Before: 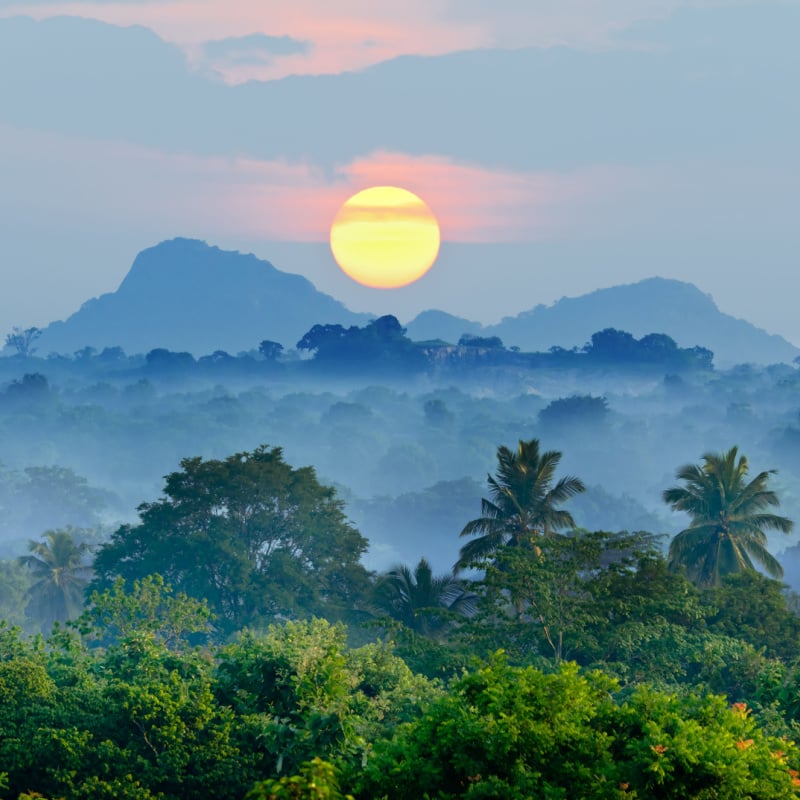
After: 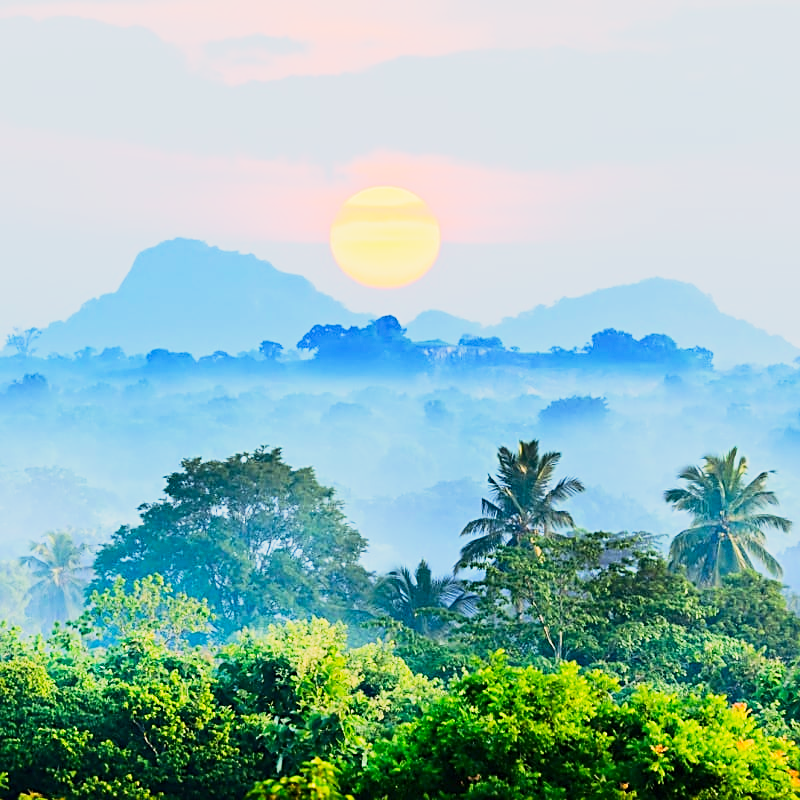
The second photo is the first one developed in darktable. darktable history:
color correction: highlights a* 3.42, highlights b* 1.96, saturation 1.16
sharpen: on, module defaults
tone equalizer: -7 EV 0.142 EV, -6 EV 0.568 EV, -5 EV 1.12 EV, -4 EV 1.35 EV, -3 EV 1.16 EV, -2 EV 0.6 EV, -1 EV 0.165 EV, edges refinement/feathering 500, mask exposure compensation -1.57 EV, preserve details no
base curve: curves: ch0 [(0, 0) (0.088, 0.125) (0.176, 0.251) (0.354, 0.501) (0.613, 0.749) (1, 0.877)], preserve colors none
